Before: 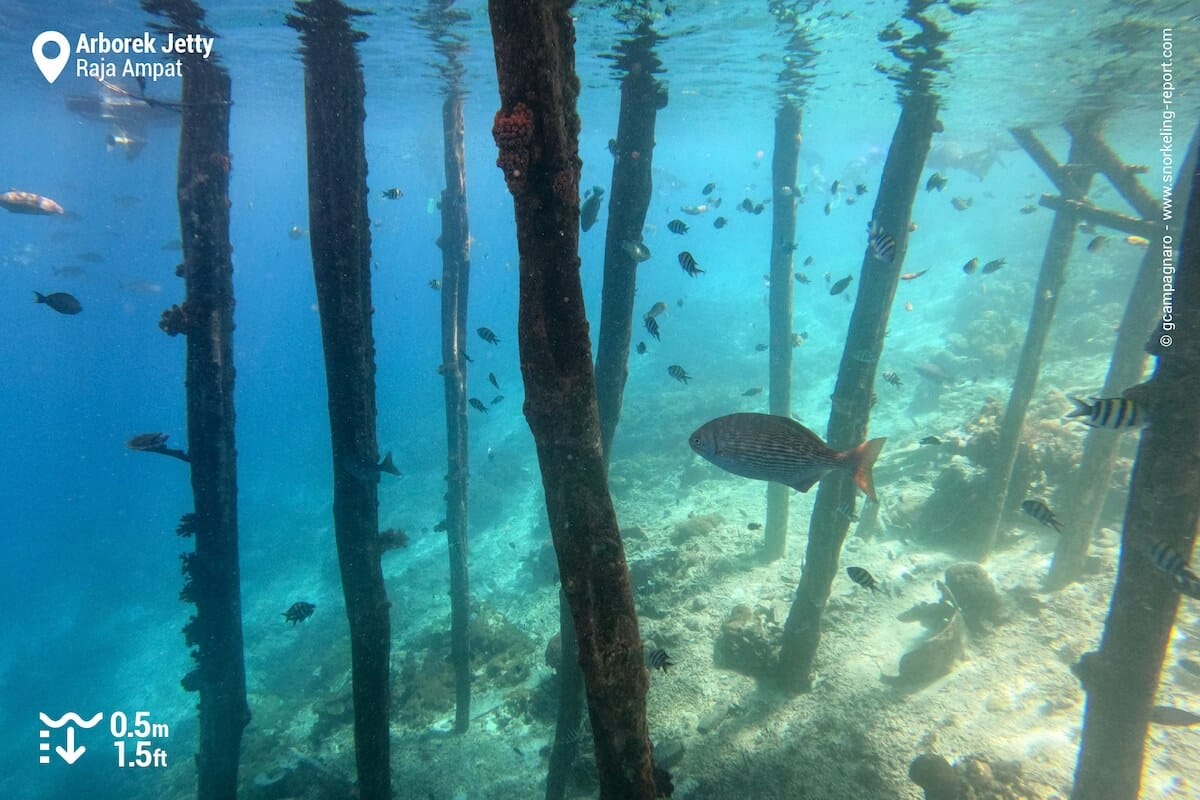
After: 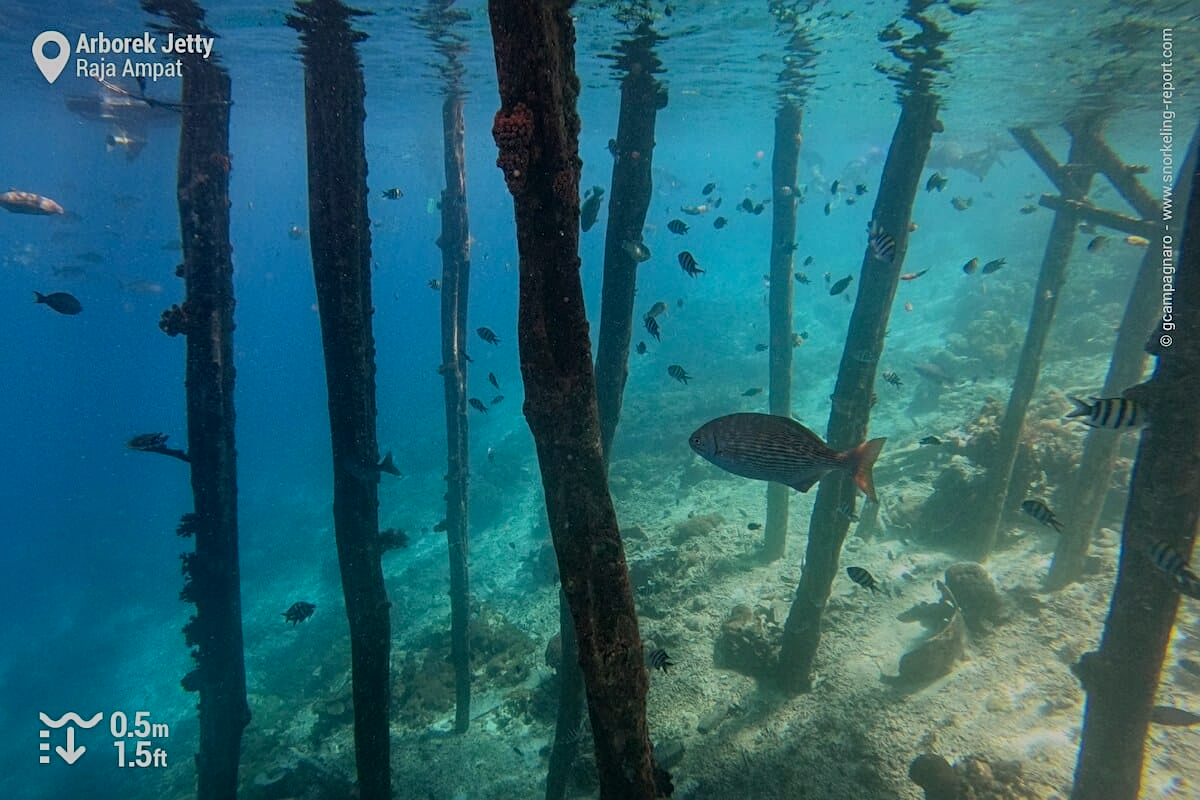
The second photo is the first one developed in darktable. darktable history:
sharpen: radius 2.126, amount 0.382, threshold 0.159
exposure: exposure -0.9 EV, compensate highlight preservation false
shadows and highlights: shadows 25.99, highlights -47.91, soften with gaussian
haze removal: strength 0.252, distance 0.249, compatibility mode true, adaptive false
